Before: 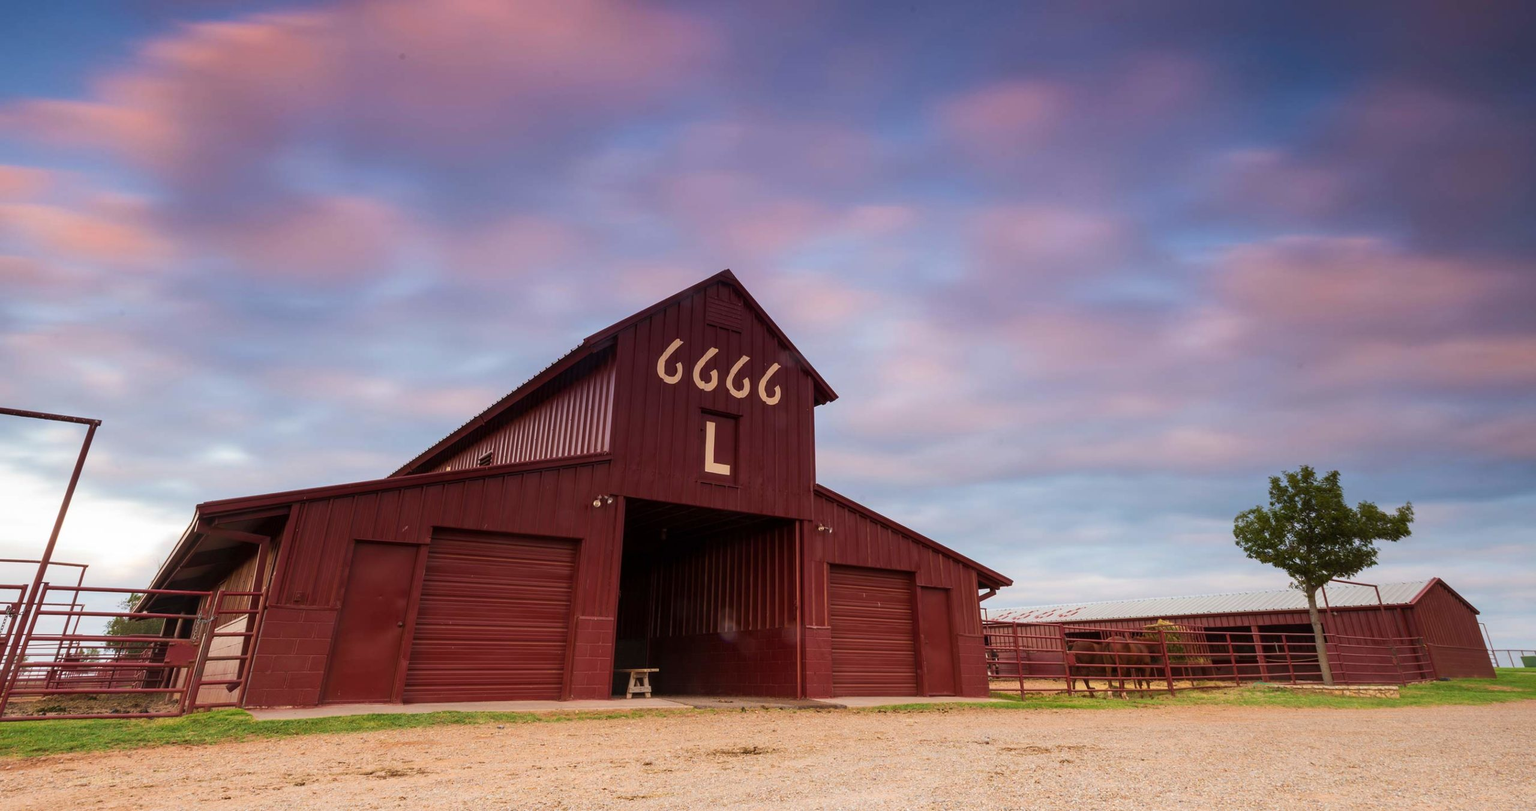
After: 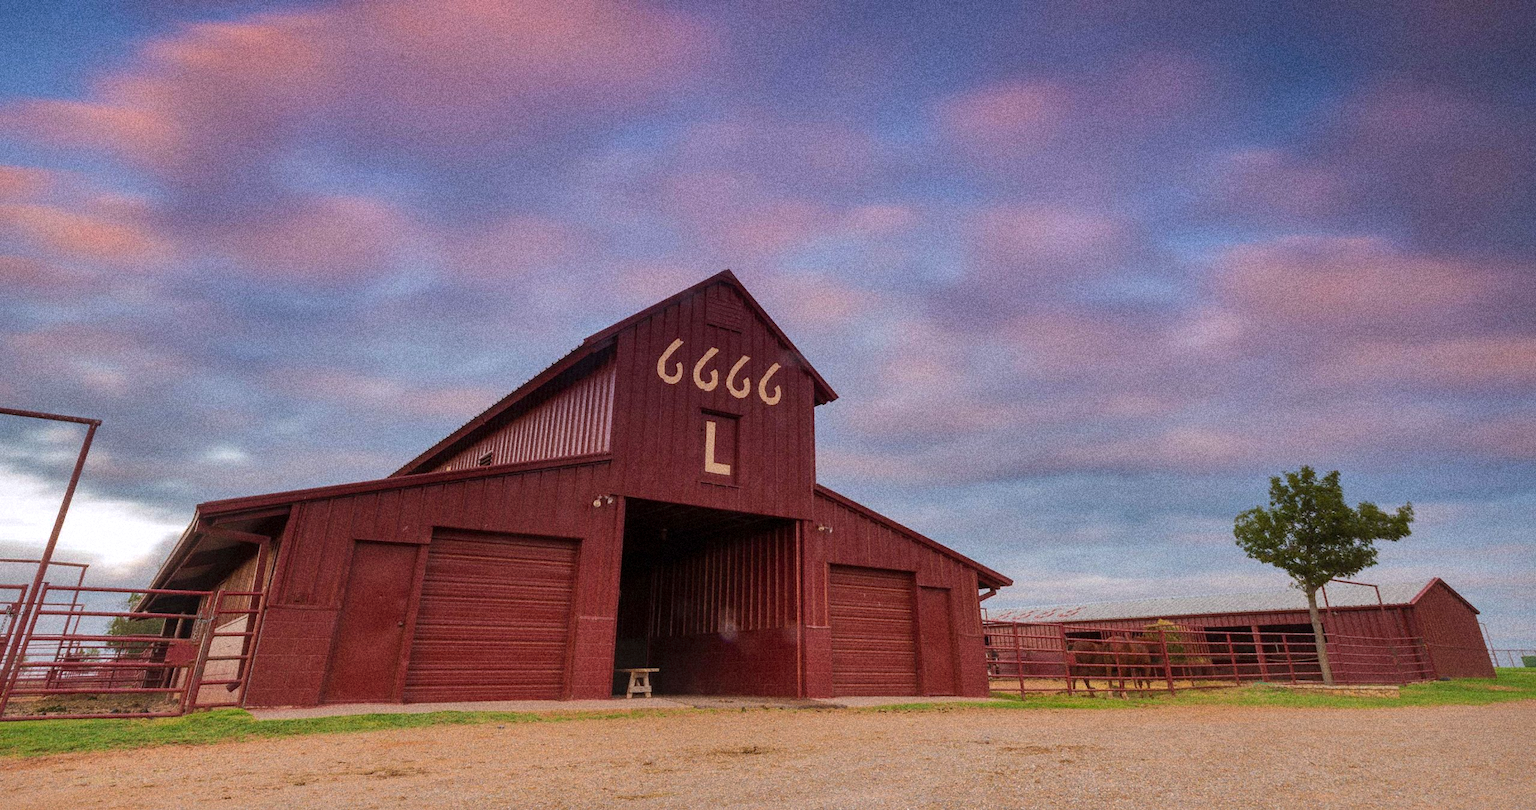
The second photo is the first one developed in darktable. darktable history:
tone equalizer: on, module defaults
exposure: exposure 0.02 EV, compensate highlight preservation false
shadows and highlights: shadows 38.43, highlights -74.54
white balance: red 1.004, blue 1.024
grain: coarseness 14.49 ISO, strength 48.04%, mid-tones bias 35%
